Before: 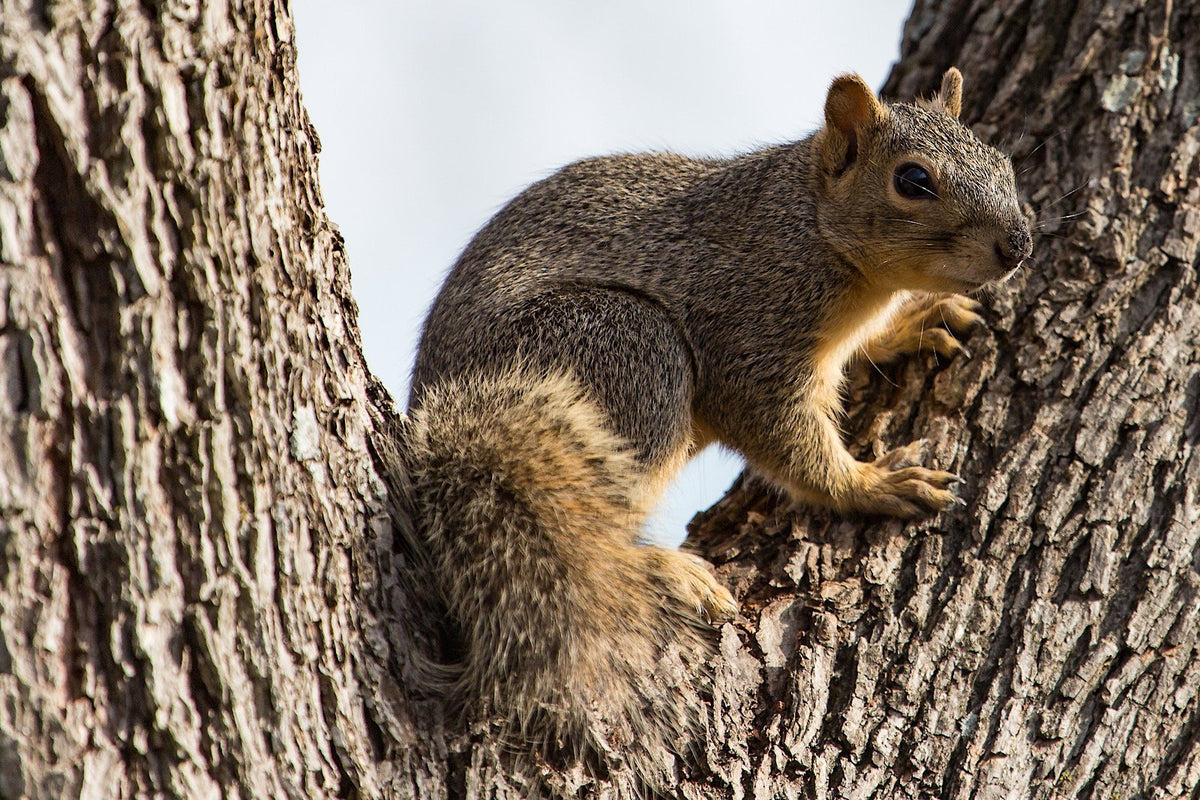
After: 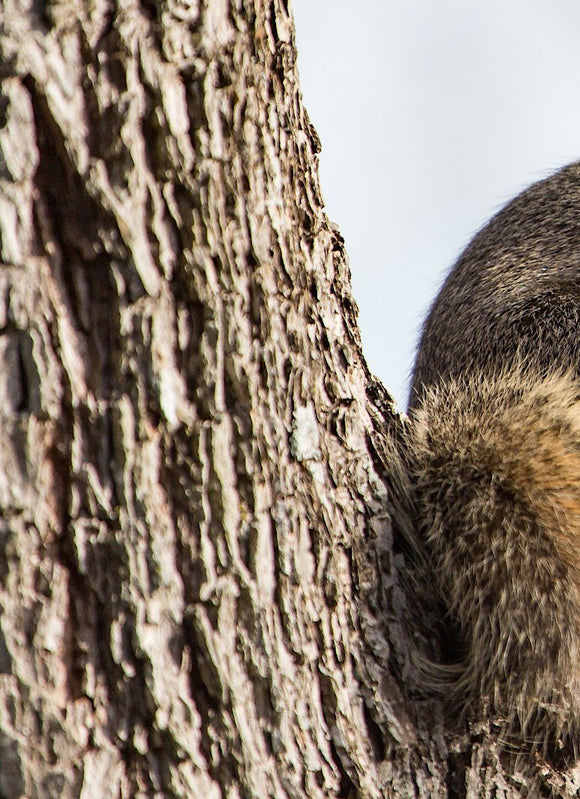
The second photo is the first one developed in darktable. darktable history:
crop and rotate: left 0.042%, top 0%, right 51.621%
